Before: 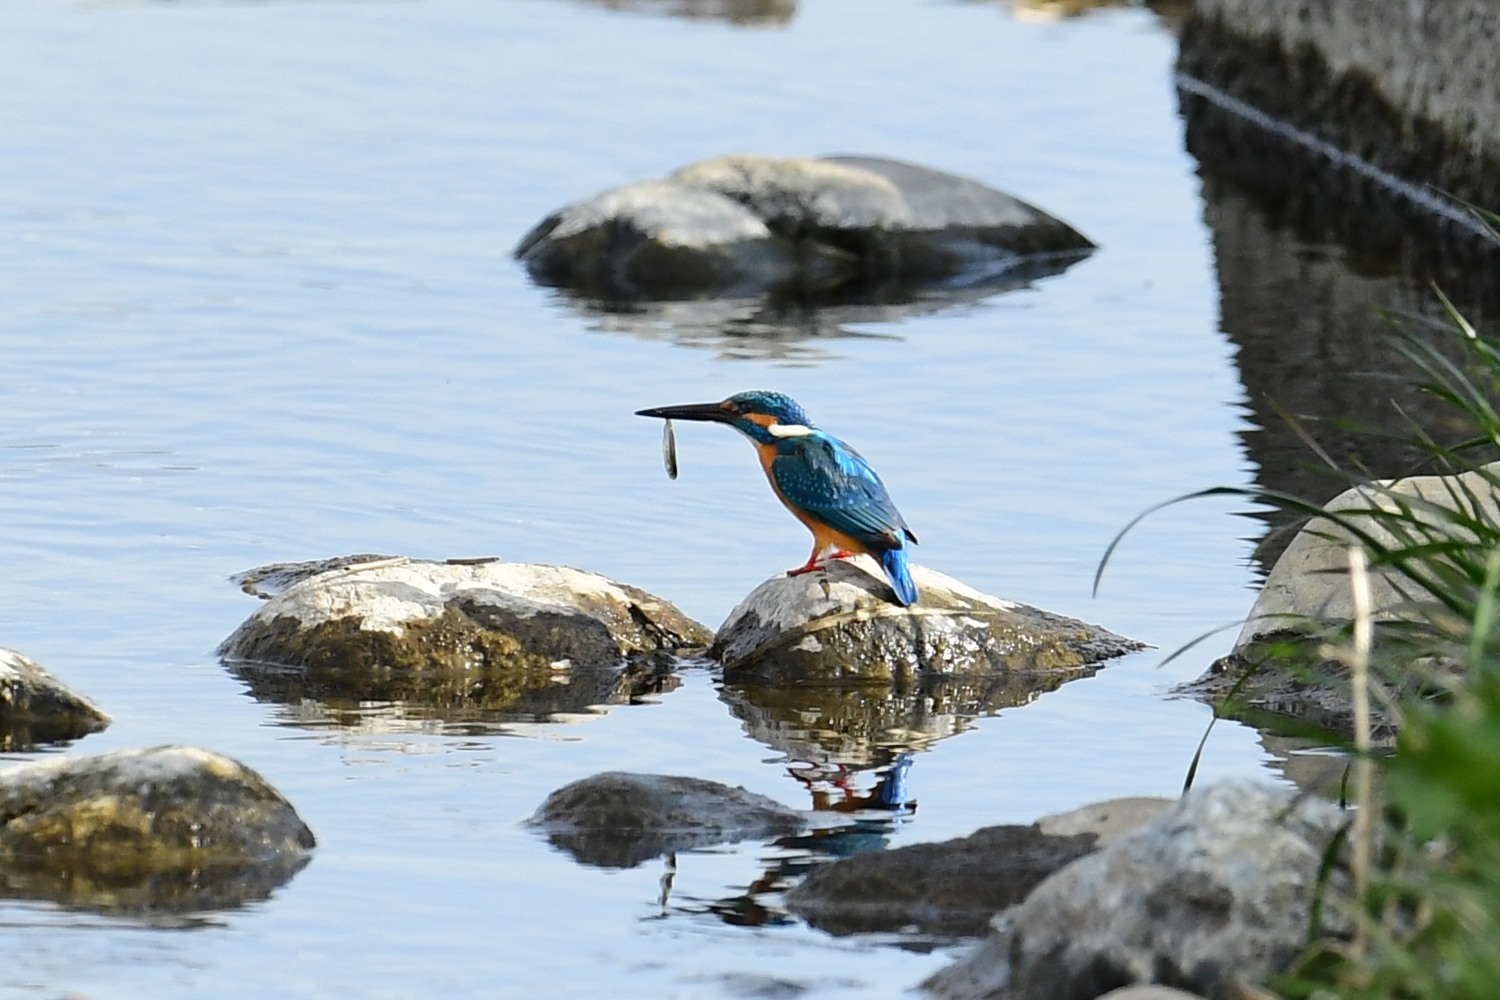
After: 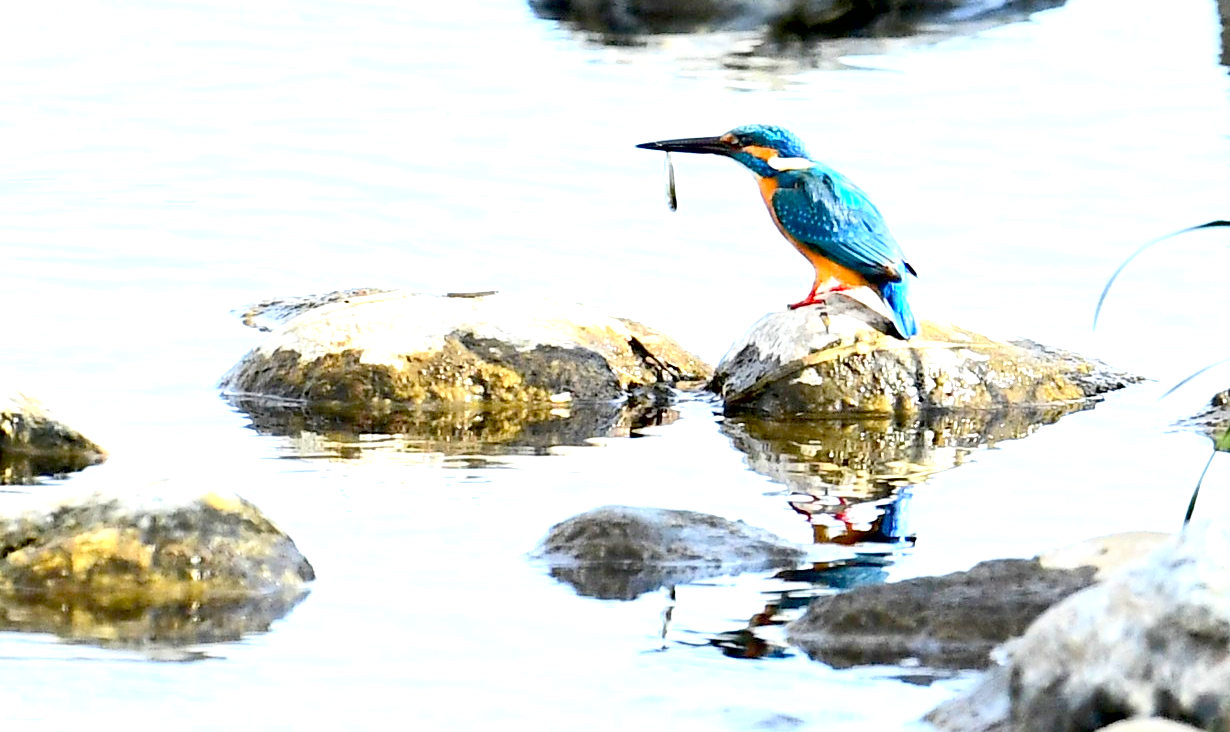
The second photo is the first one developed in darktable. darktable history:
local contrast: mode bilateral grid, contrast 10, coarseness 25, detail 115%, midtone range 0.2
crop: top 26.764%, right 17.995%
exposure: black level correction 0.009, exposure 1.414 EV, compensate highlight preservation false
contrast brightness saturation: contrast 0.201, brightness 0.168, saturation 0.218
